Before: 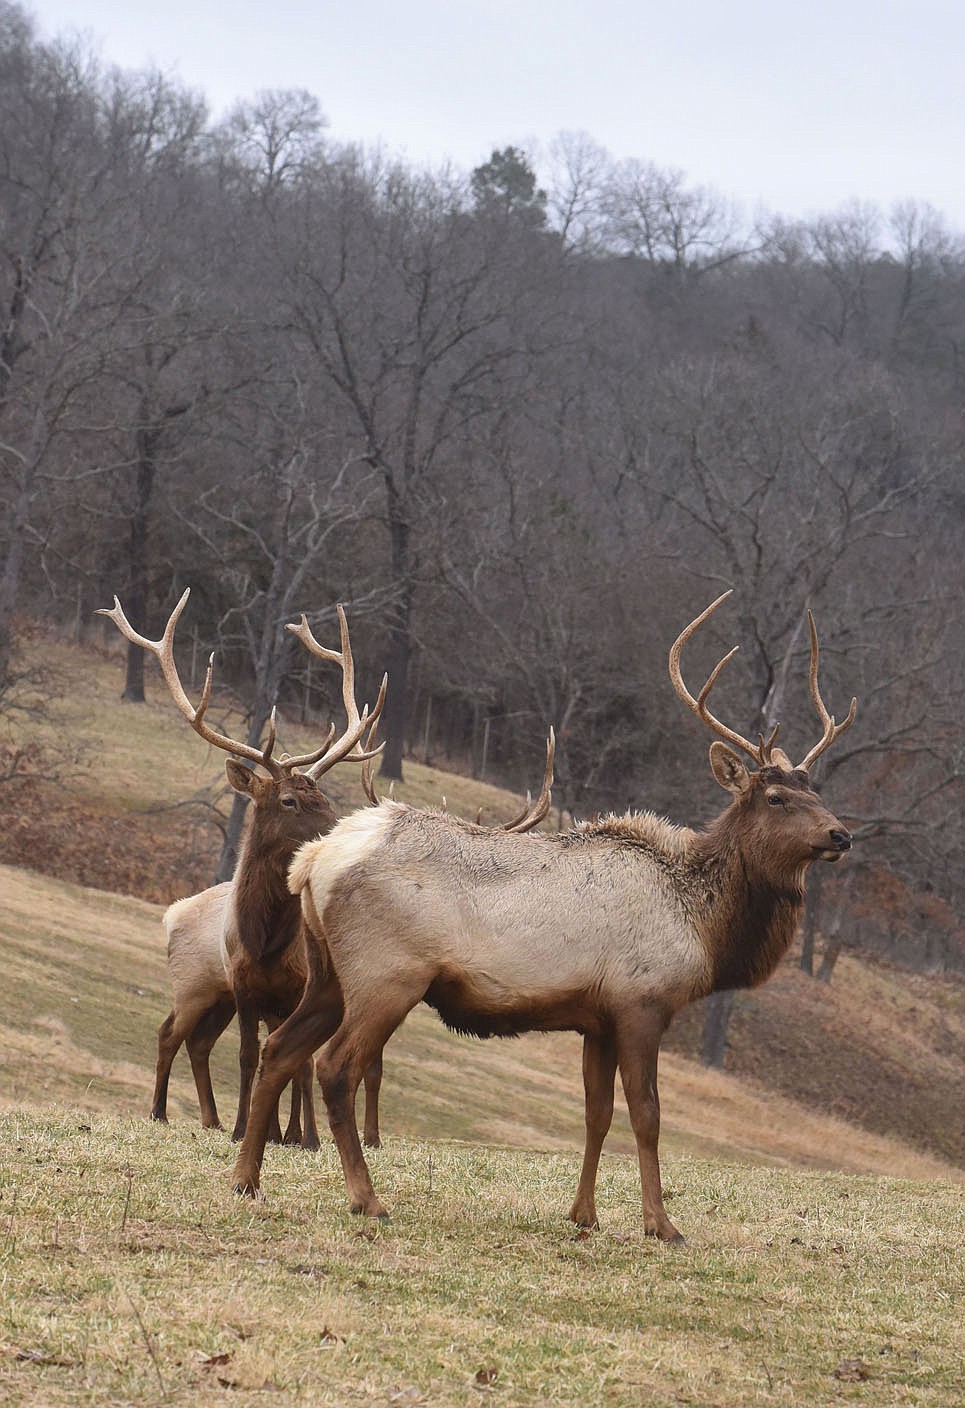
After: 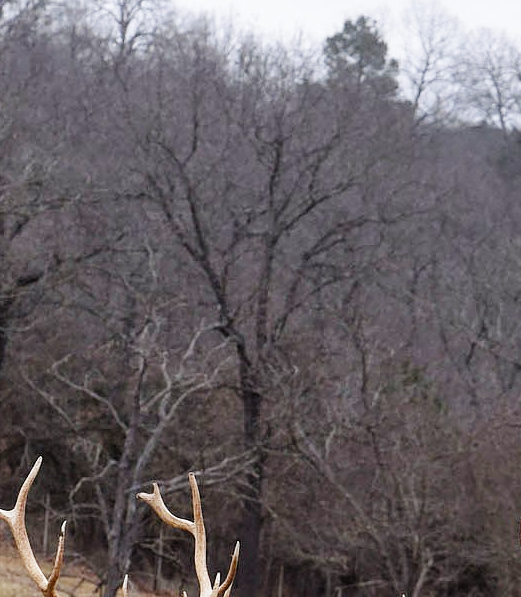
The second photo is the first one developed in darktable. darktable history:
crop: left 15.343%, top 9.309%, right 30.605%, bottom 48.257%
filmic rgb: black relative exposure -5.07 EV, white relative exposure 3.96 EV, hardness 2.89, contrast 1.298, add noise in highlights 0.001, preserve chrominance no, color science v3 (2019), use custom middle-gray values true, contrast in highlights soft
levels: mode automatic, levels [0.026, 0.507, 0.987]
